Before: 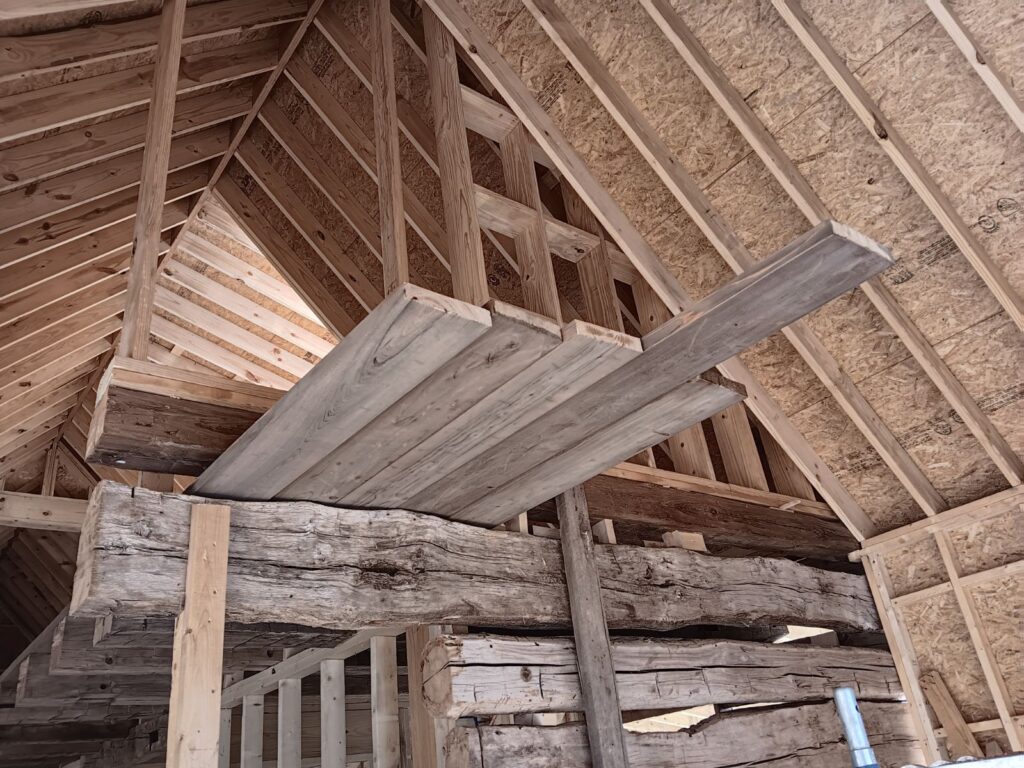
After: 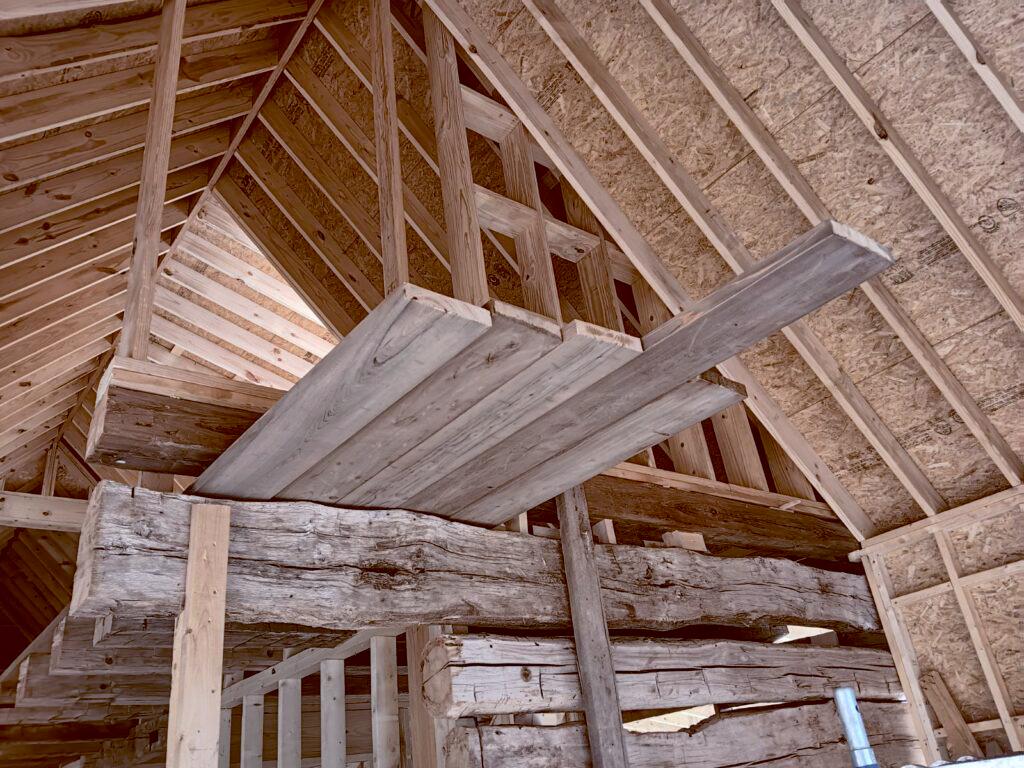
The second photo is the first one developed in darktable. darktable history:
white balance: emerald 1
exposure: black level correction 0.001, compensate highlight preservation false
shadows and highlights: white point adjustment 0.1, highlights -70, soften with gaussian
color balance: lift [1, 1.015, 1.004, 0.985], gamma [1, 0.958, 0.971, 1.042], gain [1, 0.956, 0.977, 1.044]
